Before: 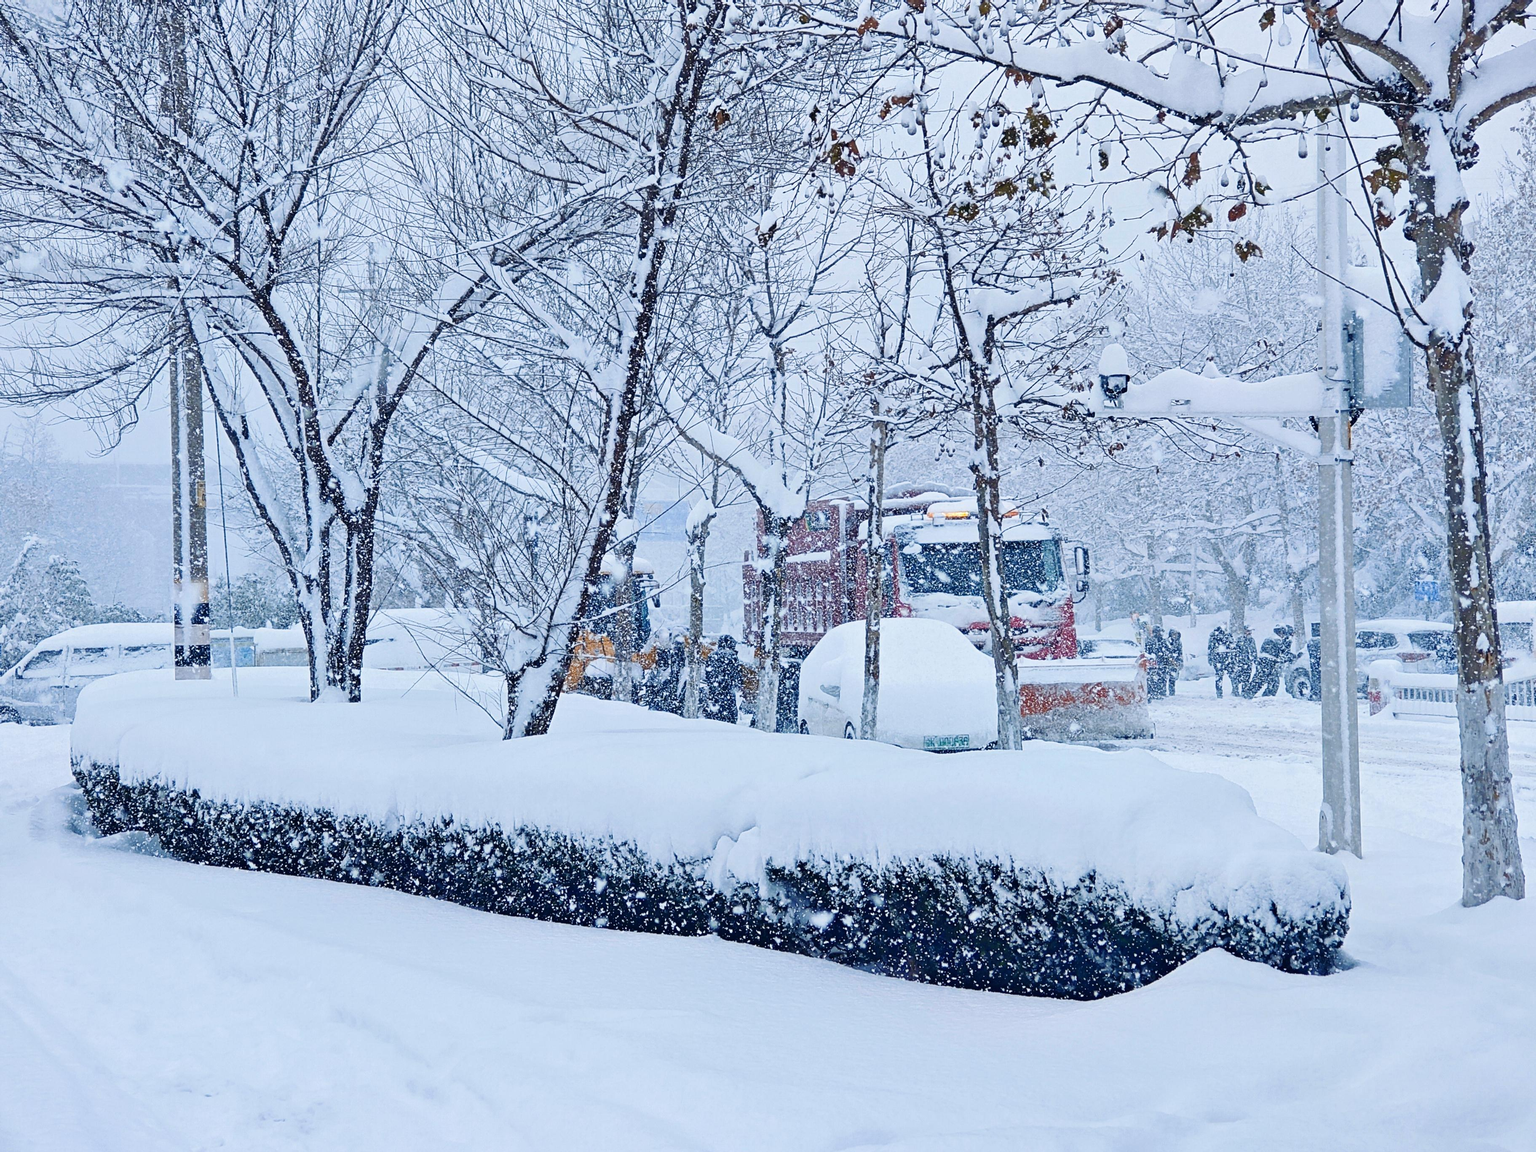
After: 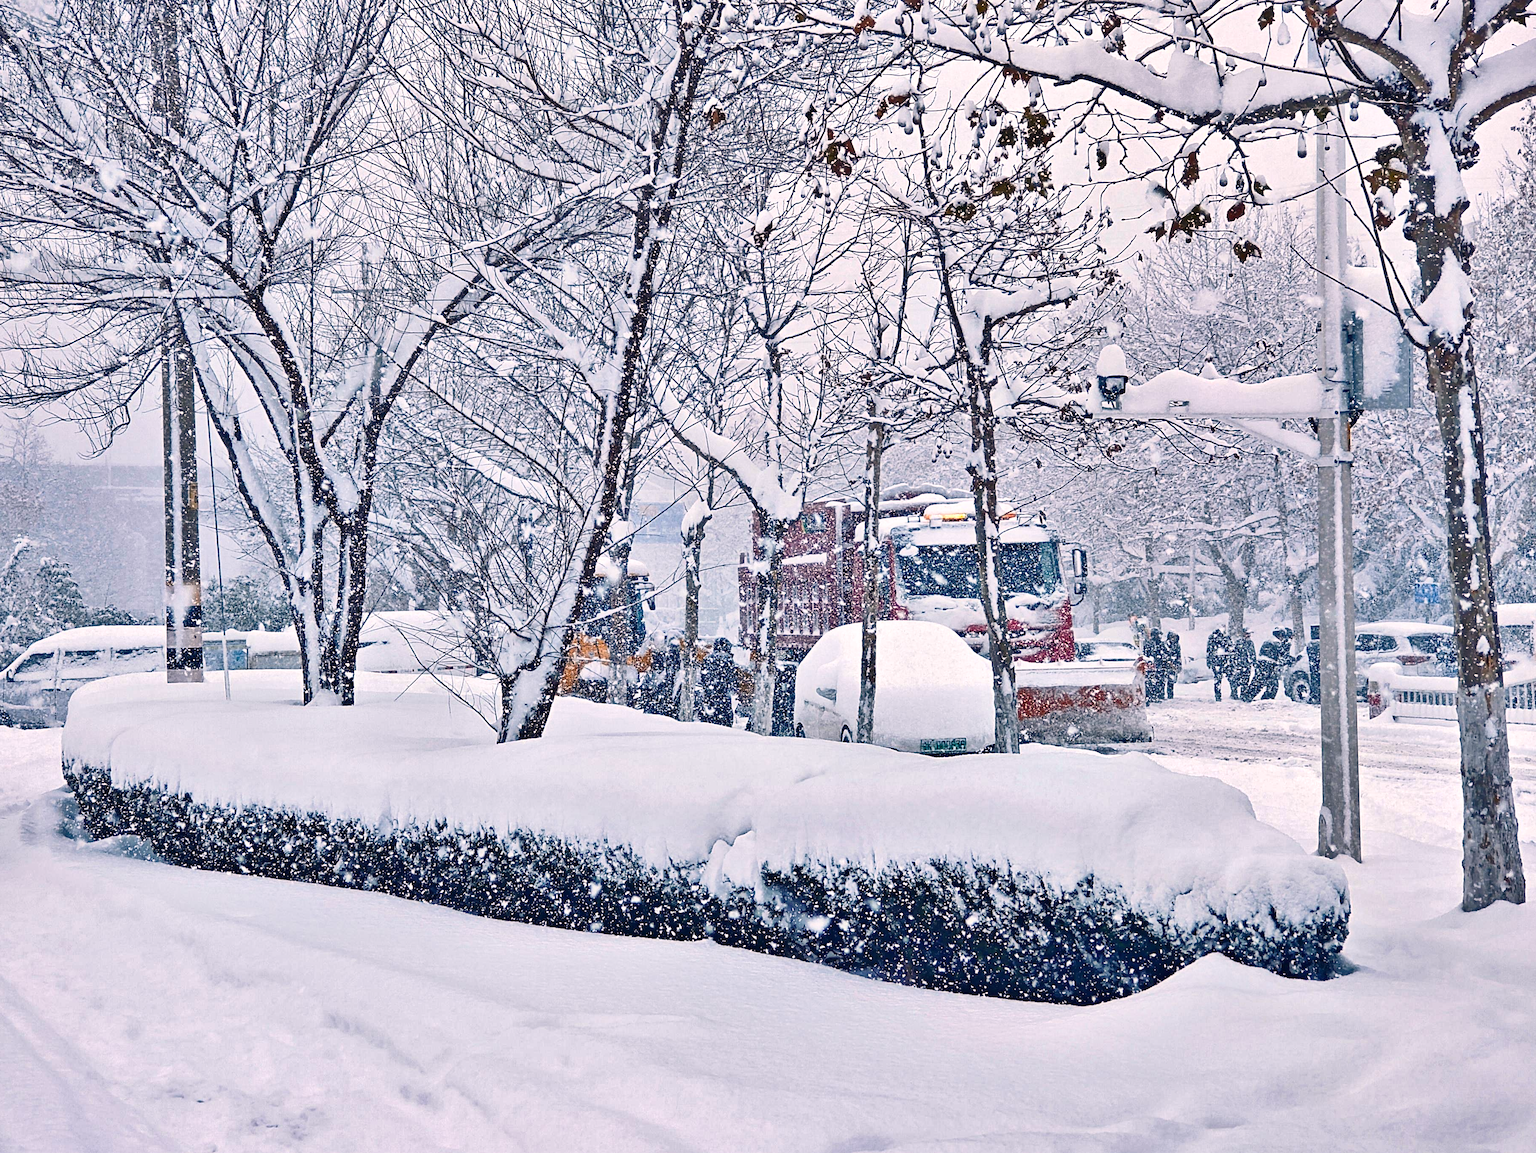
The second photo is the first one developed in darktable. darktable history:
exposure: exposure 0.258 EV, compensate highlight preservation false
white balance: red 1.127, blue 0.943
shadows and highlights: shadows 60, highlights -60.23, soften with gaussian
crop and rotate: left 0.614%, top 0.179%, bottom 0.309%
